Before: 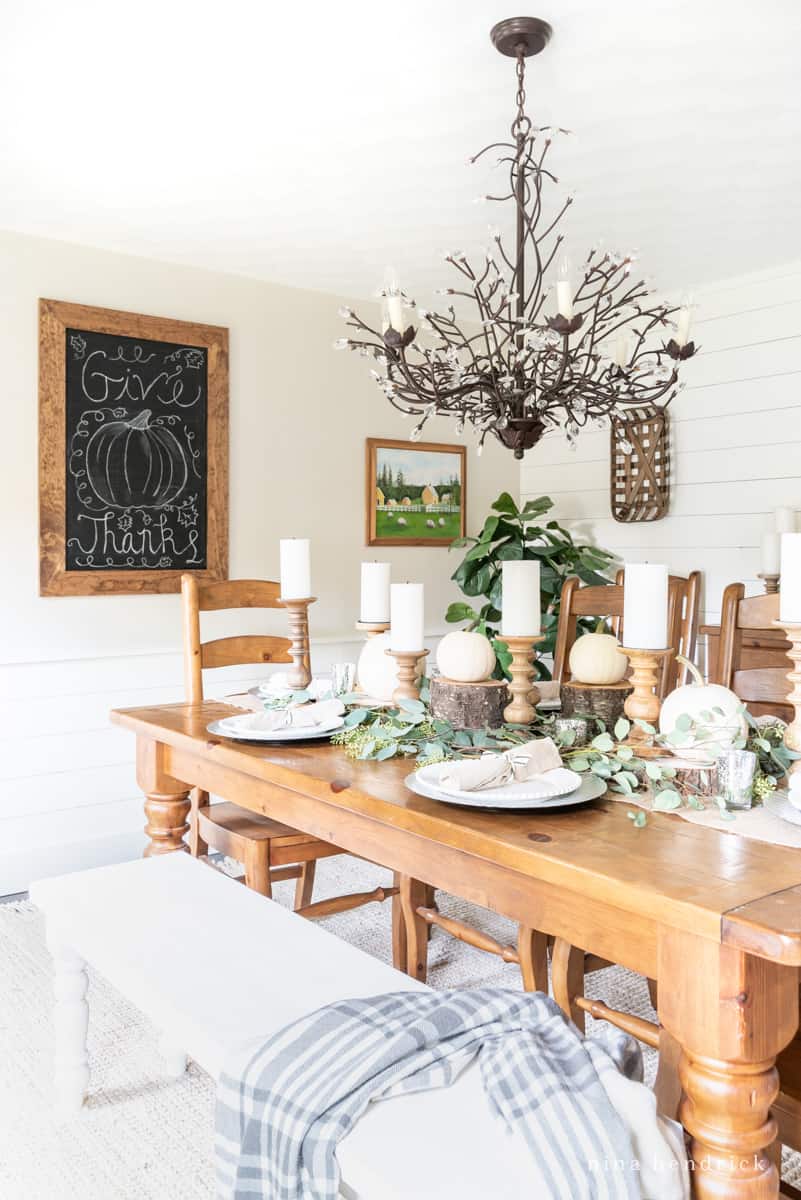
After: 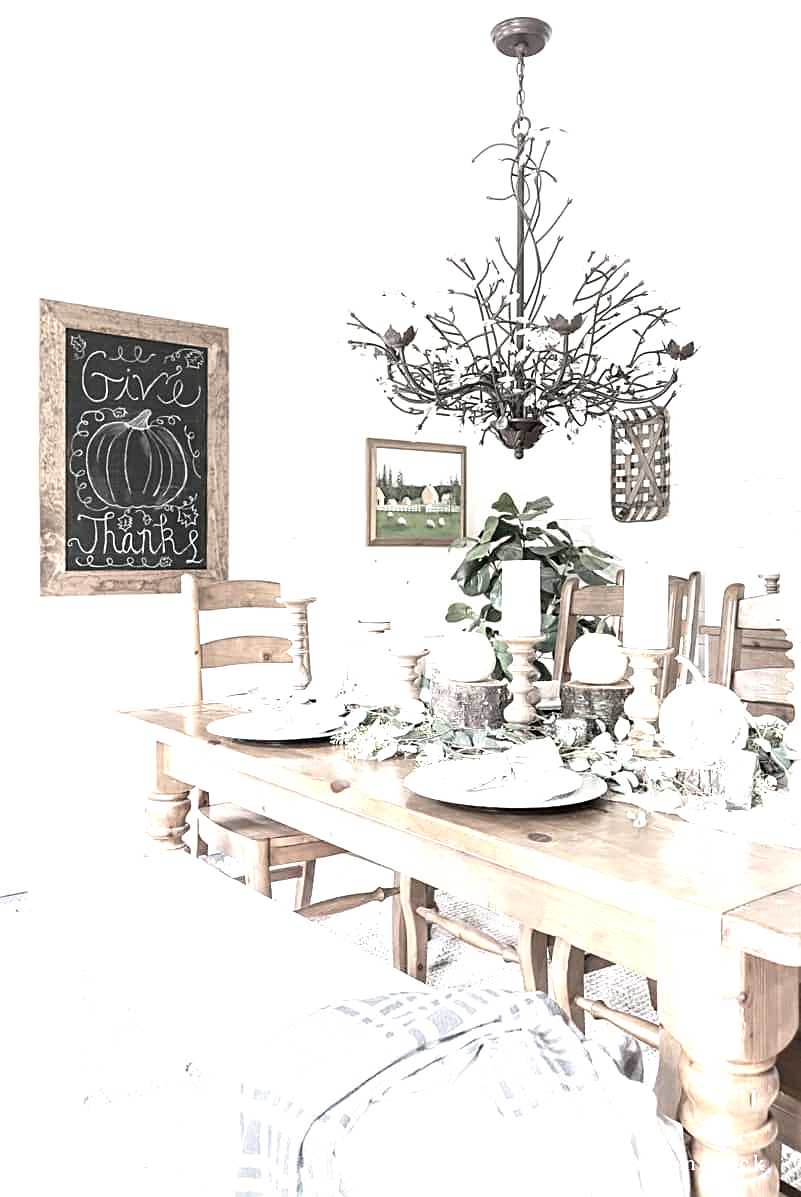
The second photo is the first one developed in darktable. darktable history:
color zones: curves: ch1 [(0, 0.34) (0.143, 0.164) (0.286, 0.152) (0.429, 0.176) (0.571, 0.173) (0.714, 0.188) (0.857, 0.199) (1, 0.34)]
exposure: exposure 0.947 EV, compensate highlight preservation false
crop: top 0.033%, bottom 0.16%
sharpen: on, module defaults
